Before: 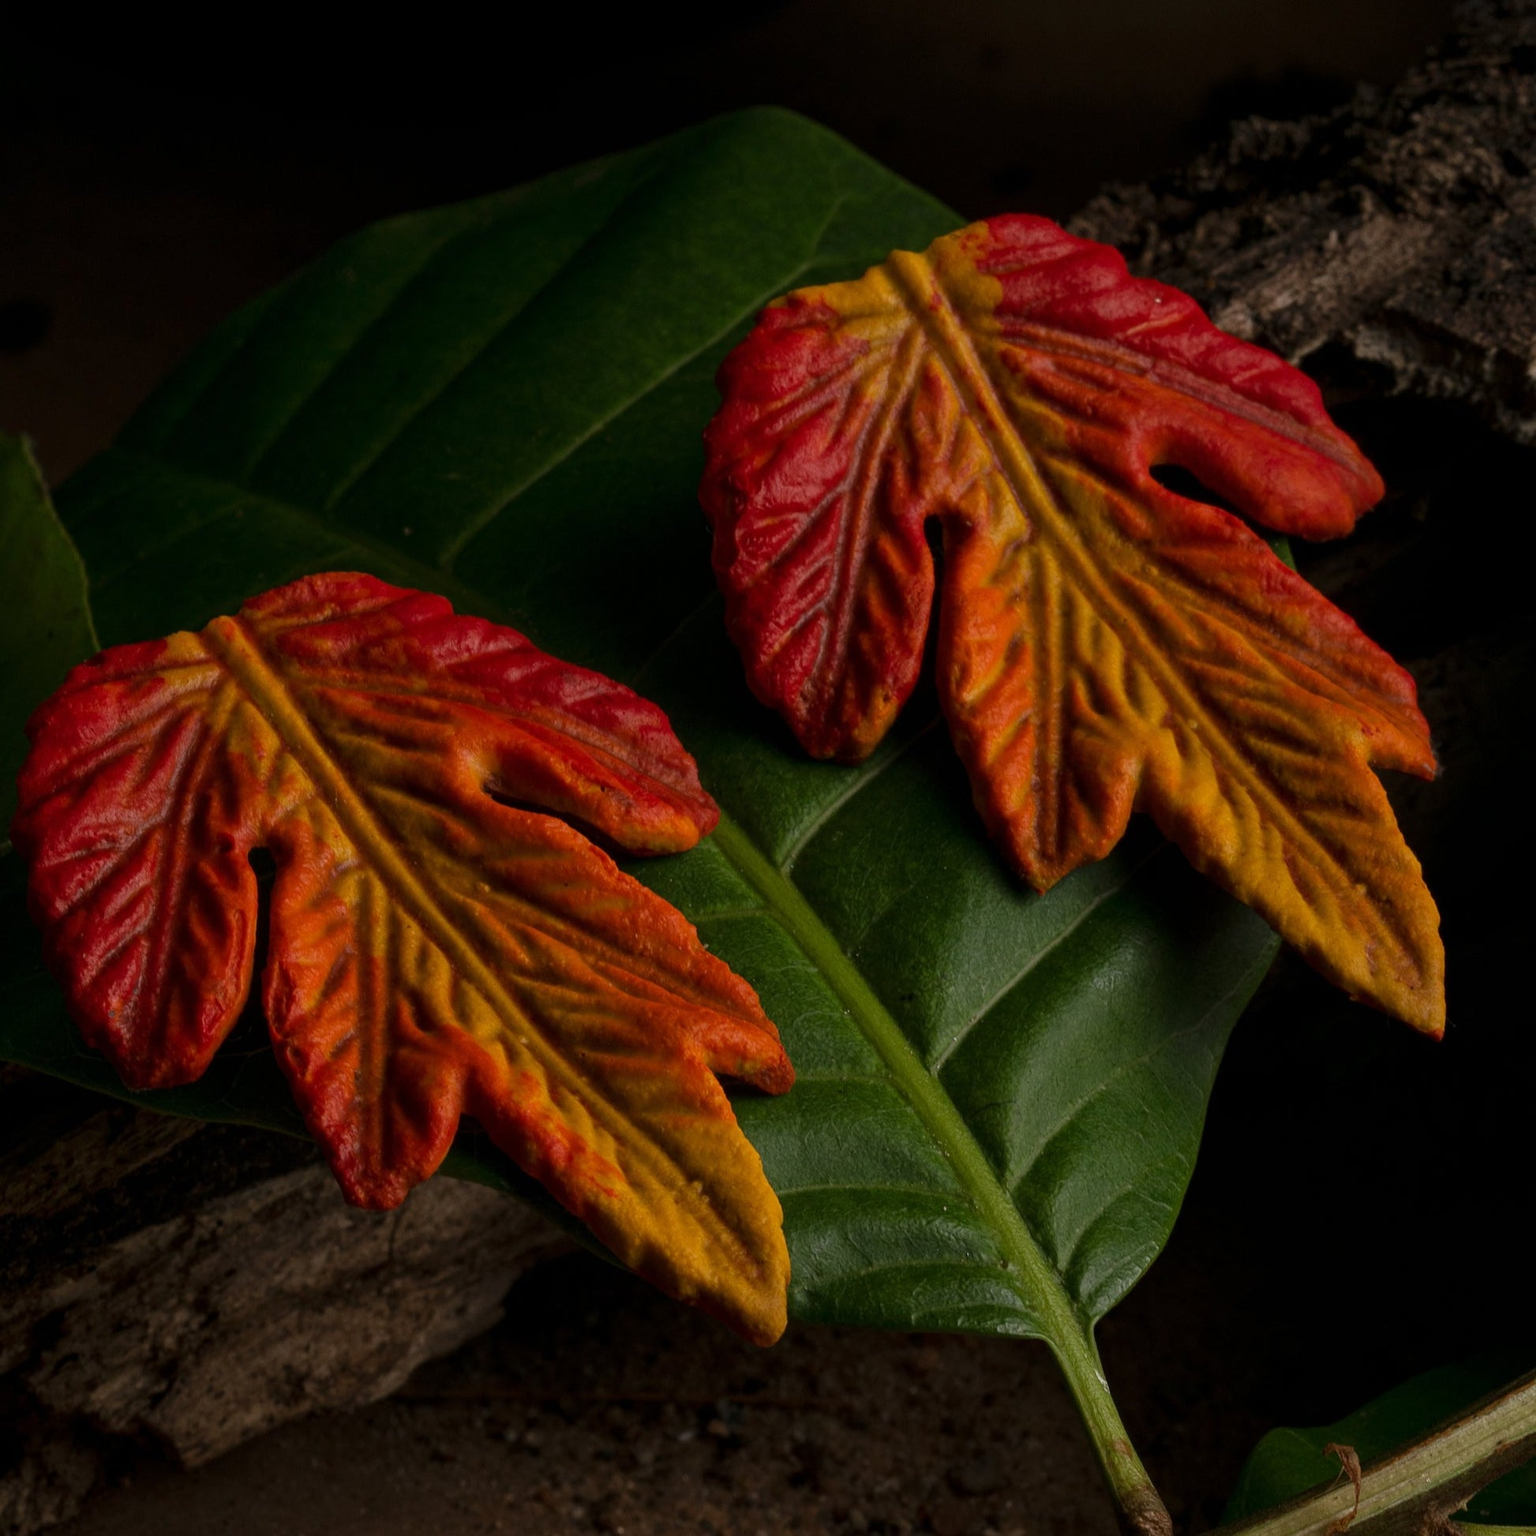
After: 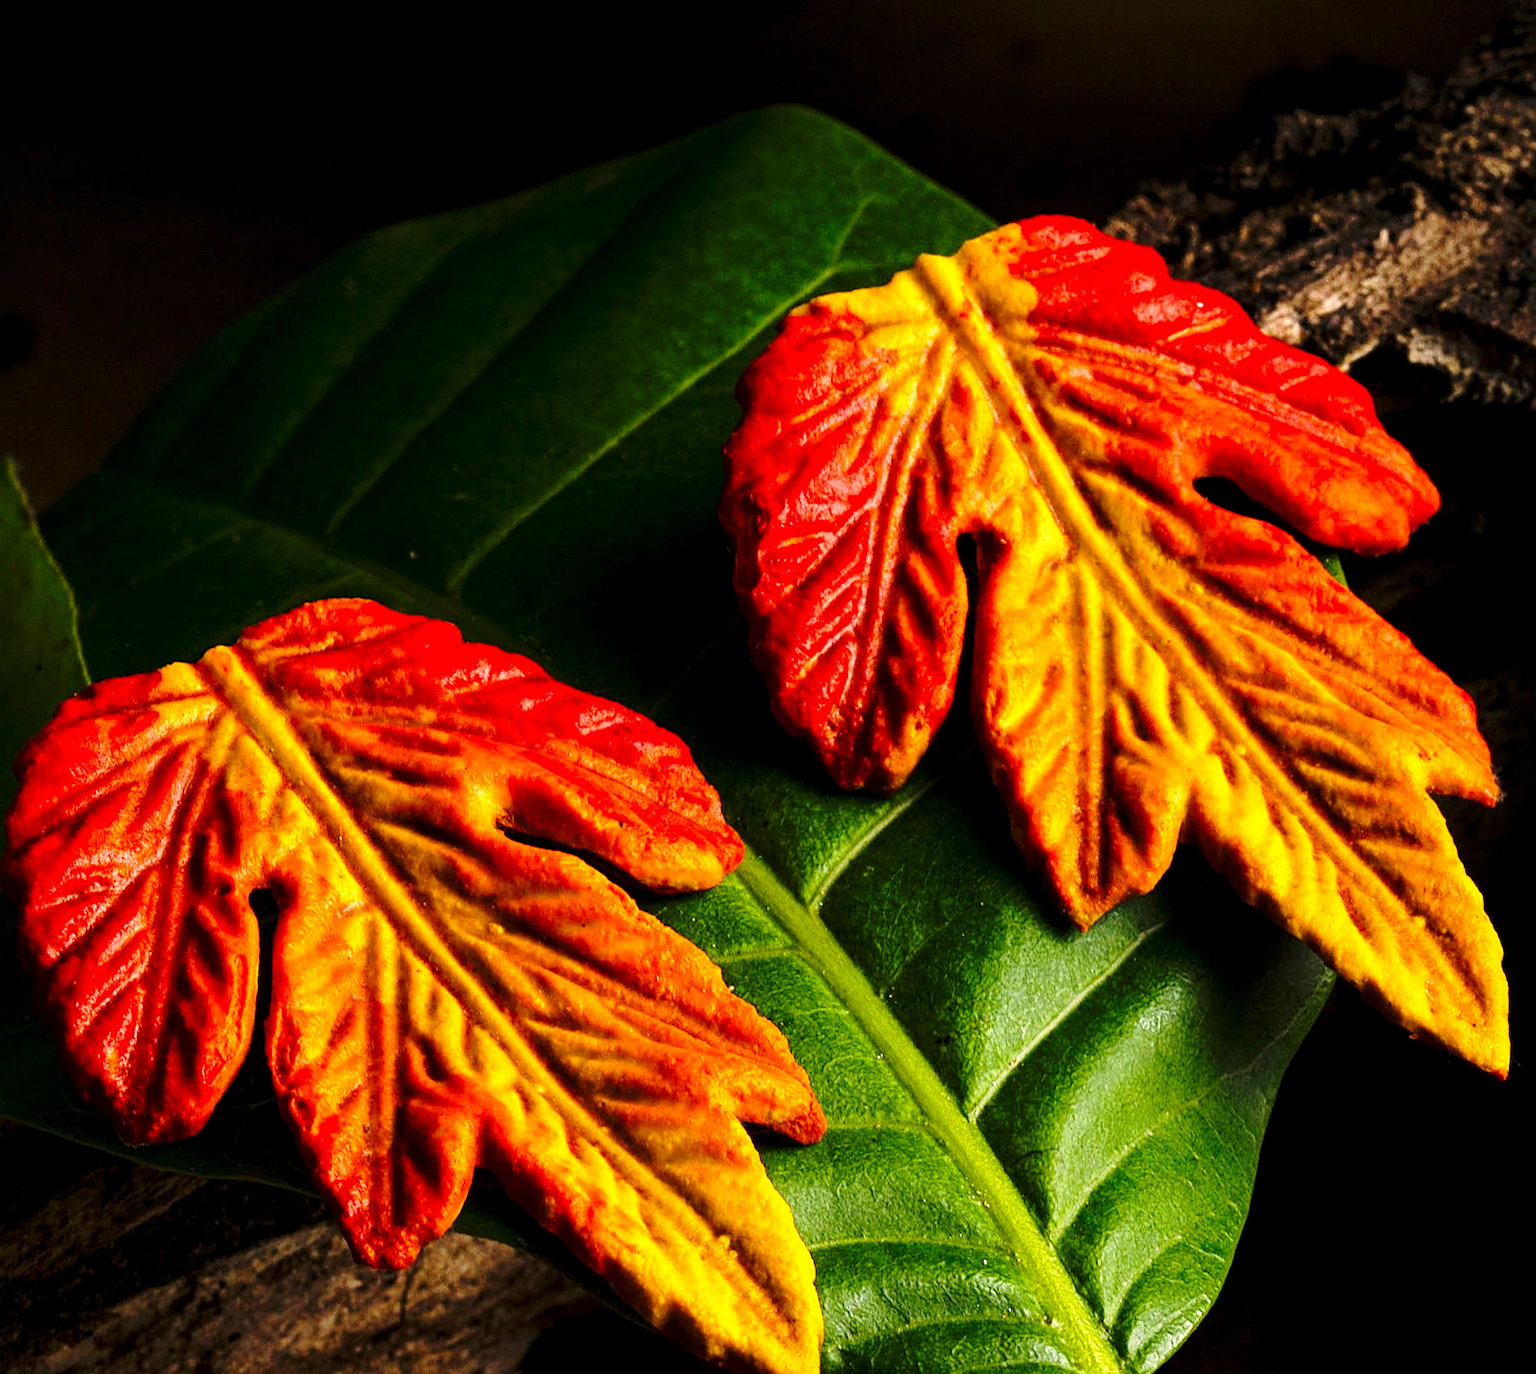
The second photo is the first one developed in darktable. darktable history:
crop and rotate: angle 0.546°, left 0.384%, right 3.617%, bottom 14.135%
exposure: exposure 1 EV, compensate highlight preservation false
base curve: curves: ch0 [(0, 0) (0.028, 0.03) (0.121, 0.232) (0.46, 0.748) (0.859, 0.968) (1, 1)], preserve colors none
color balance rgb: linear chroma grading › mid-tones 7.819%, perceptual saturation grading › global saturation 29.591%
sharpen: on, module defaults
local contrast: highlights 107%, shadows 103%, detail 119%, midtone range 0.2
tone equalizer: -8 EV -0.779 EV, -7 EV -0.727 EV, -6 EV -0.623 EV, -5 EV -0.415 EV, -3 EV 0.369 EV, -2 EV 0.6 EV, -1 EV 0.685 EV, +0 EV 0.729 EV
